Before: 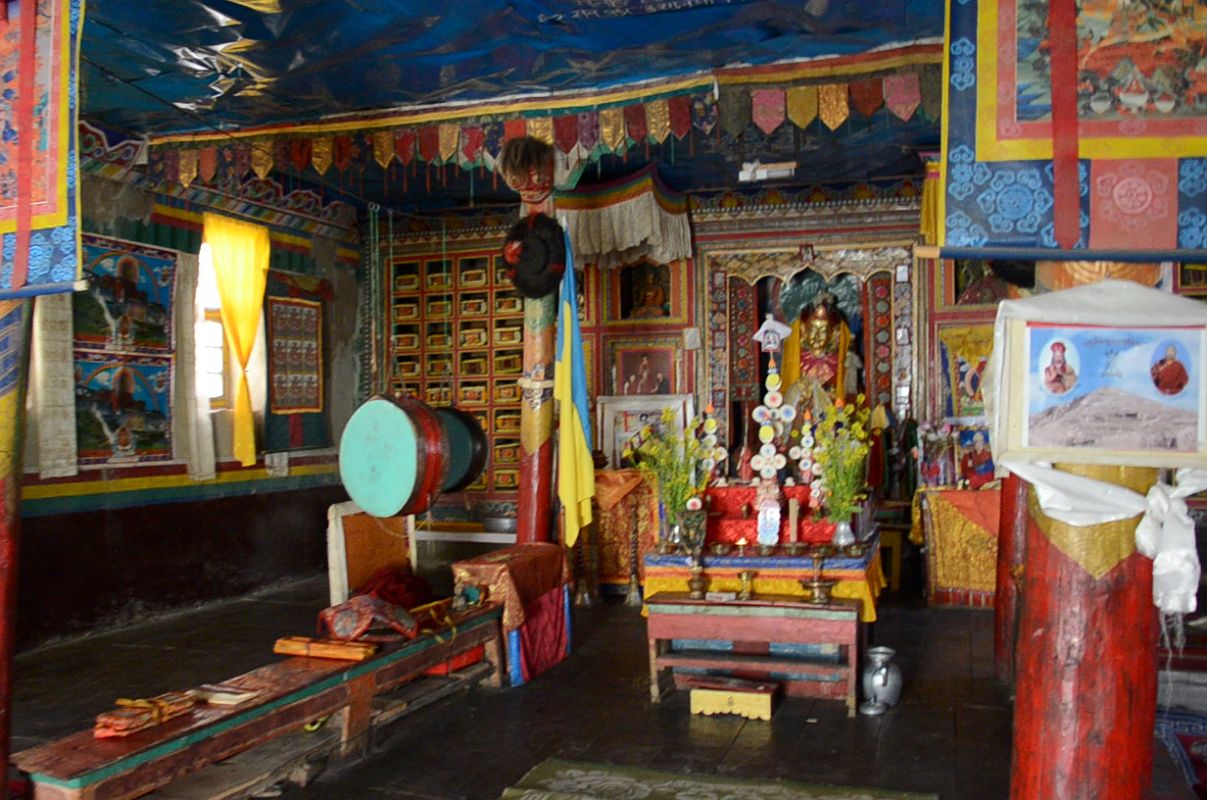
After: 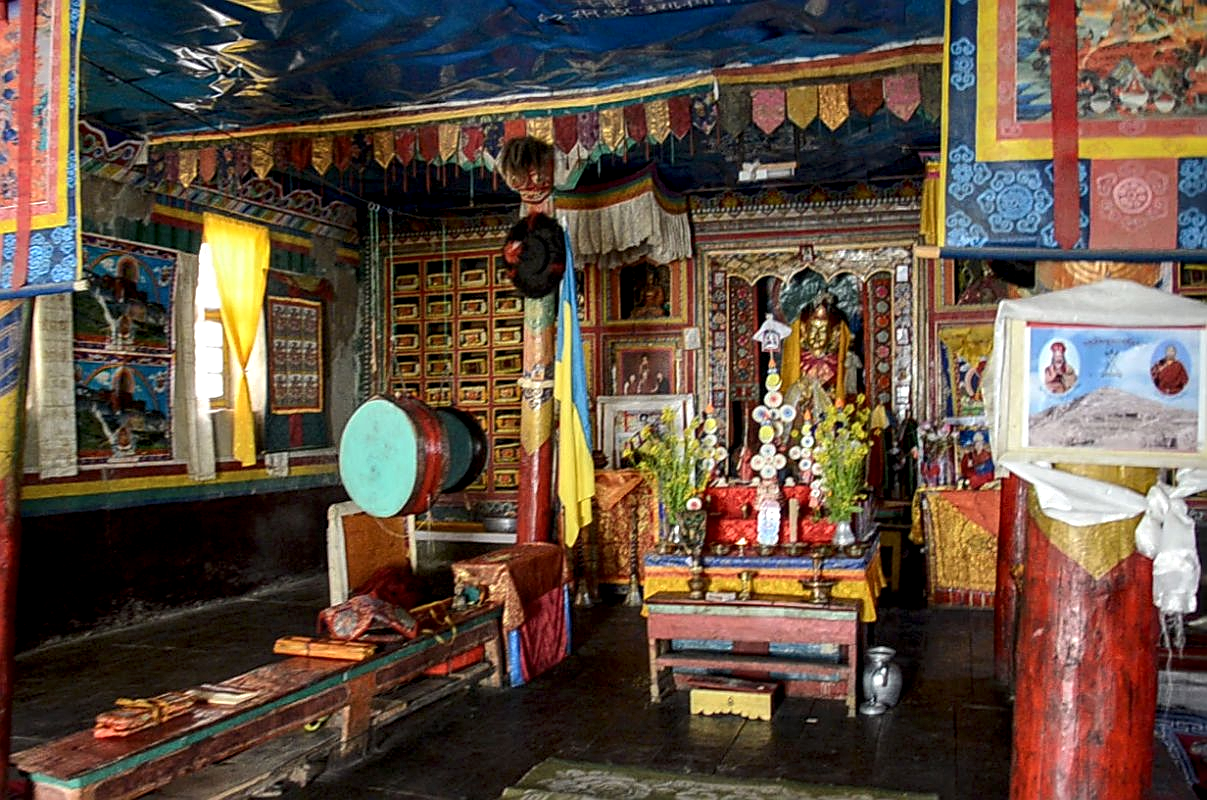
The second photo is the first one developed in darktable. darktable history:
sharpen: on, module defaults
local contrast: detail 150%
